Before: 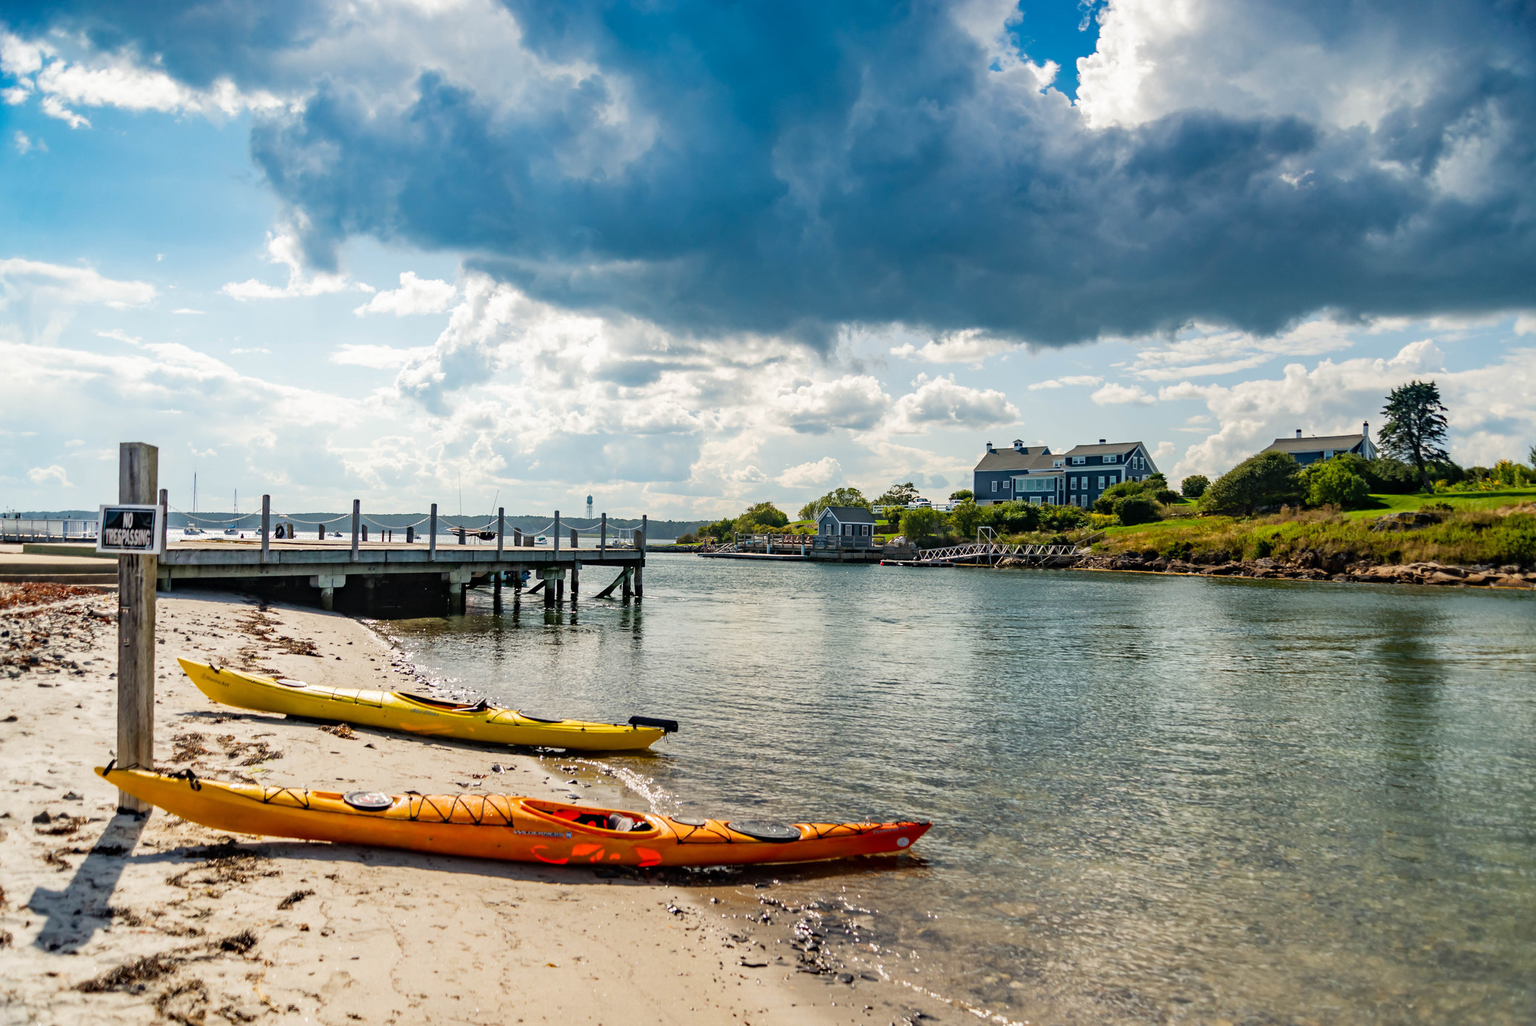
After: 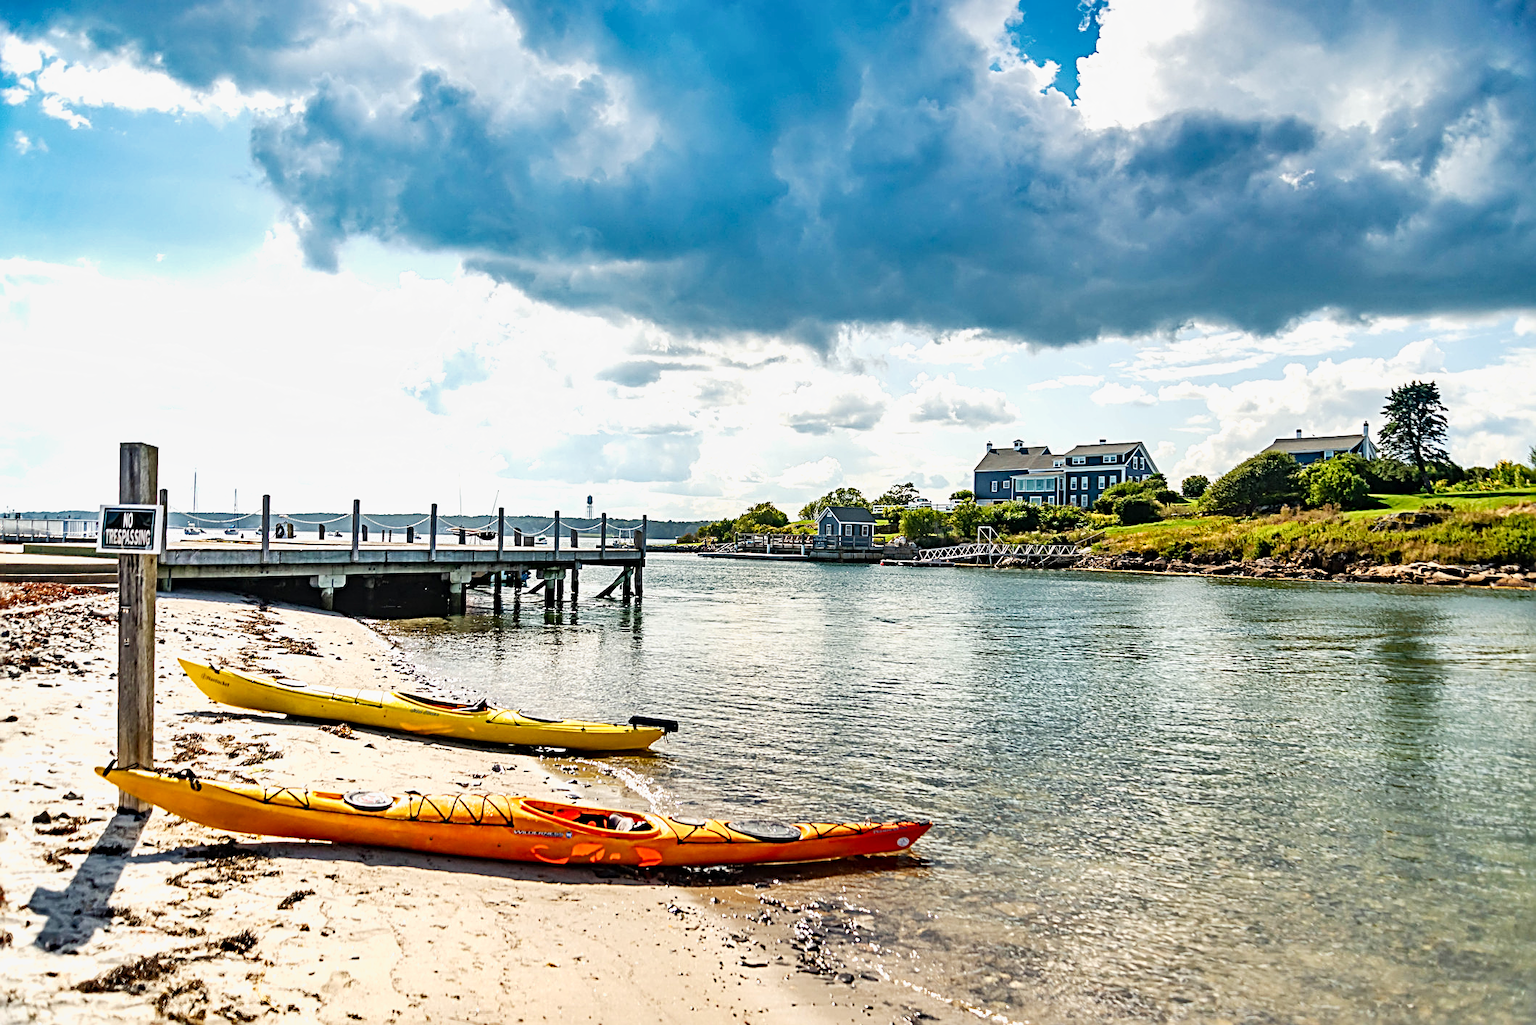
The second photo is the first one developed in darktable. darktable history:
sharpen: radius 2.982, amount 0.76
tone curve: curves: ch0 [(0, 0) (0.55, 0.716) (0.841, 0.969)], preserve colors none
shadows and highlights: shadows 11.21, white point adjustment 1.12, soften with gaussian
